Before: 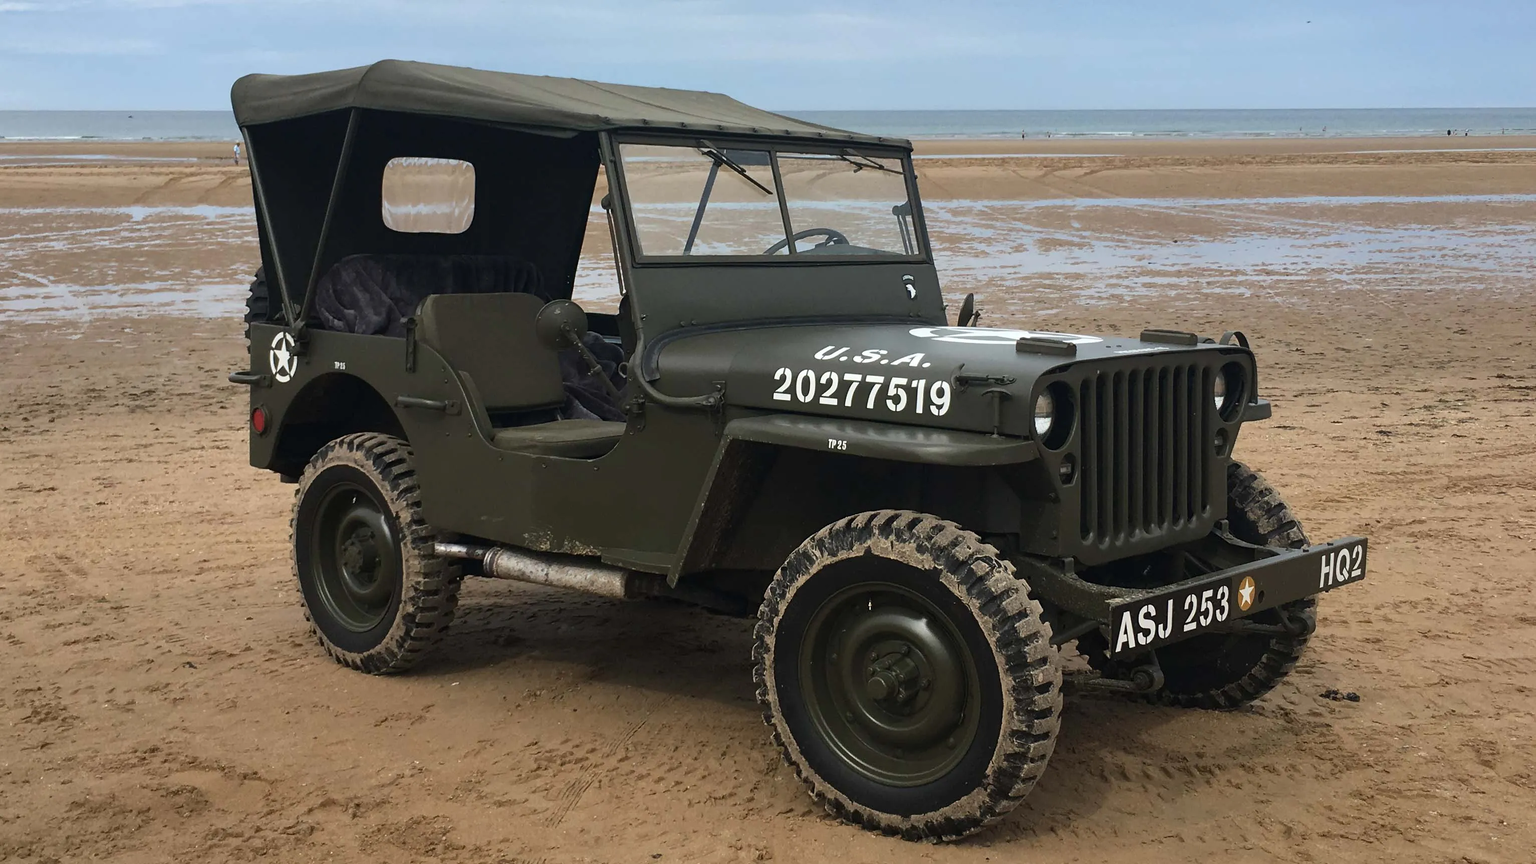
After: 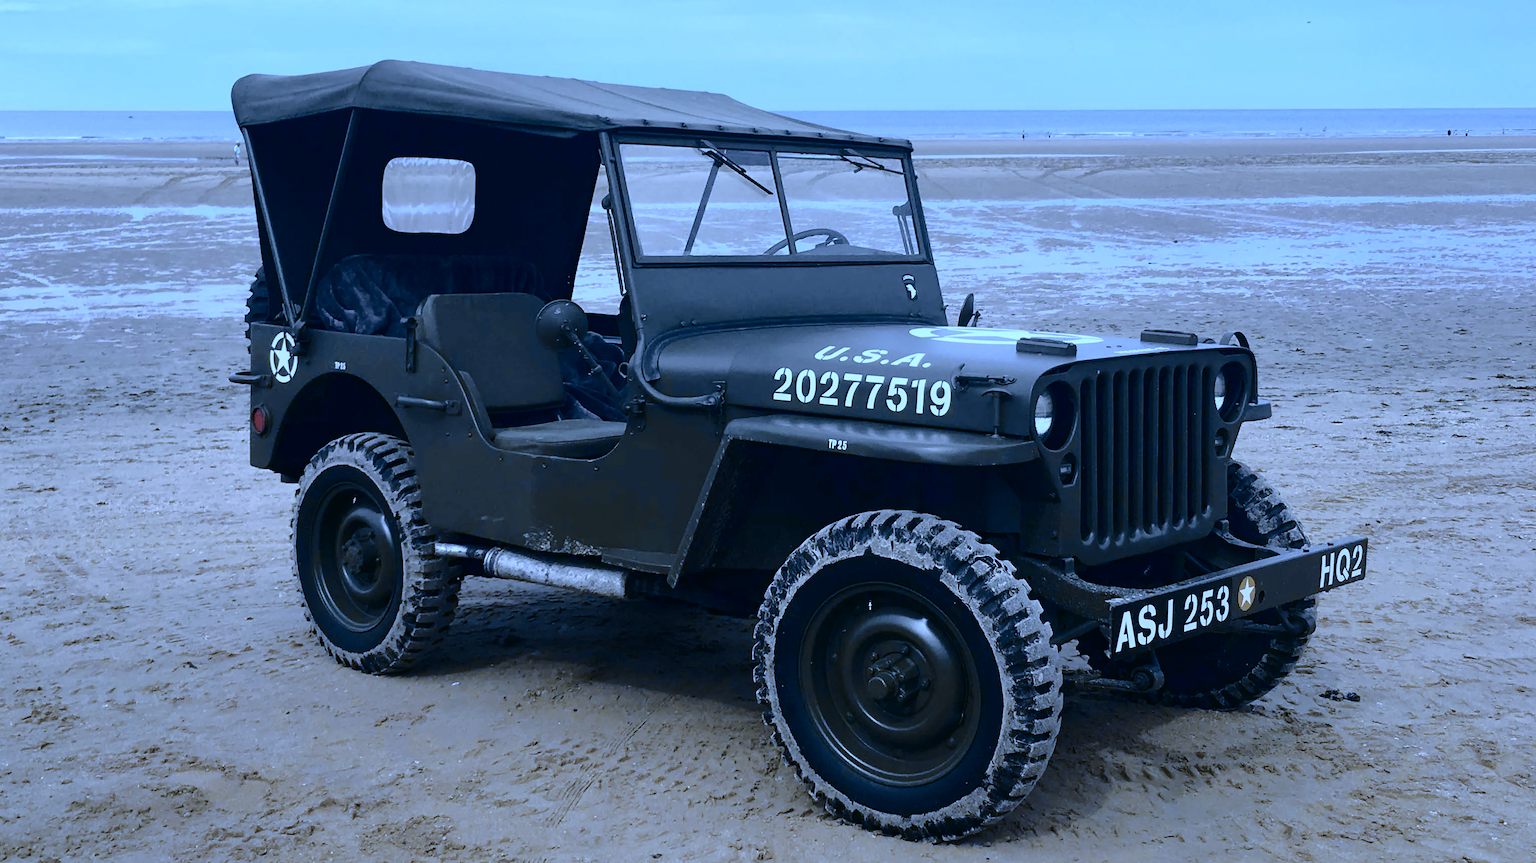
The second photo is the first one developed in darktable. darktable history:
tone curve: curves: ch0 [(0, 0) (0.088, 0.042) (0.208, 0.176) (0.257, 0.267) (0.406, 0.483) (0.489, 0.556) (0.667, 0.73) (0.793, 0.851) (0.994, 0.974)]; ch1 [(0, 0) (0.161, 0.092) (0.35, 0.33) (0.392, 0.392) (0.457, 0.467) (0.505, 0.497) (0.537, 0.518) (0.553, 0.53) (0.58, 0.567) (0.739, 0.697) (1, 1)]; ch2 [(0, 0) (0.346, 0.362) (0.448, 0.419) (0.502, 0.499) (0.533, 0.517) (0.556, 0.533) (0.629, 0.619) (0.717, 0.678) (1, 1)], color space Lab, independent channels, preserve colors none
white balance: red 0.766, blue 1.537
